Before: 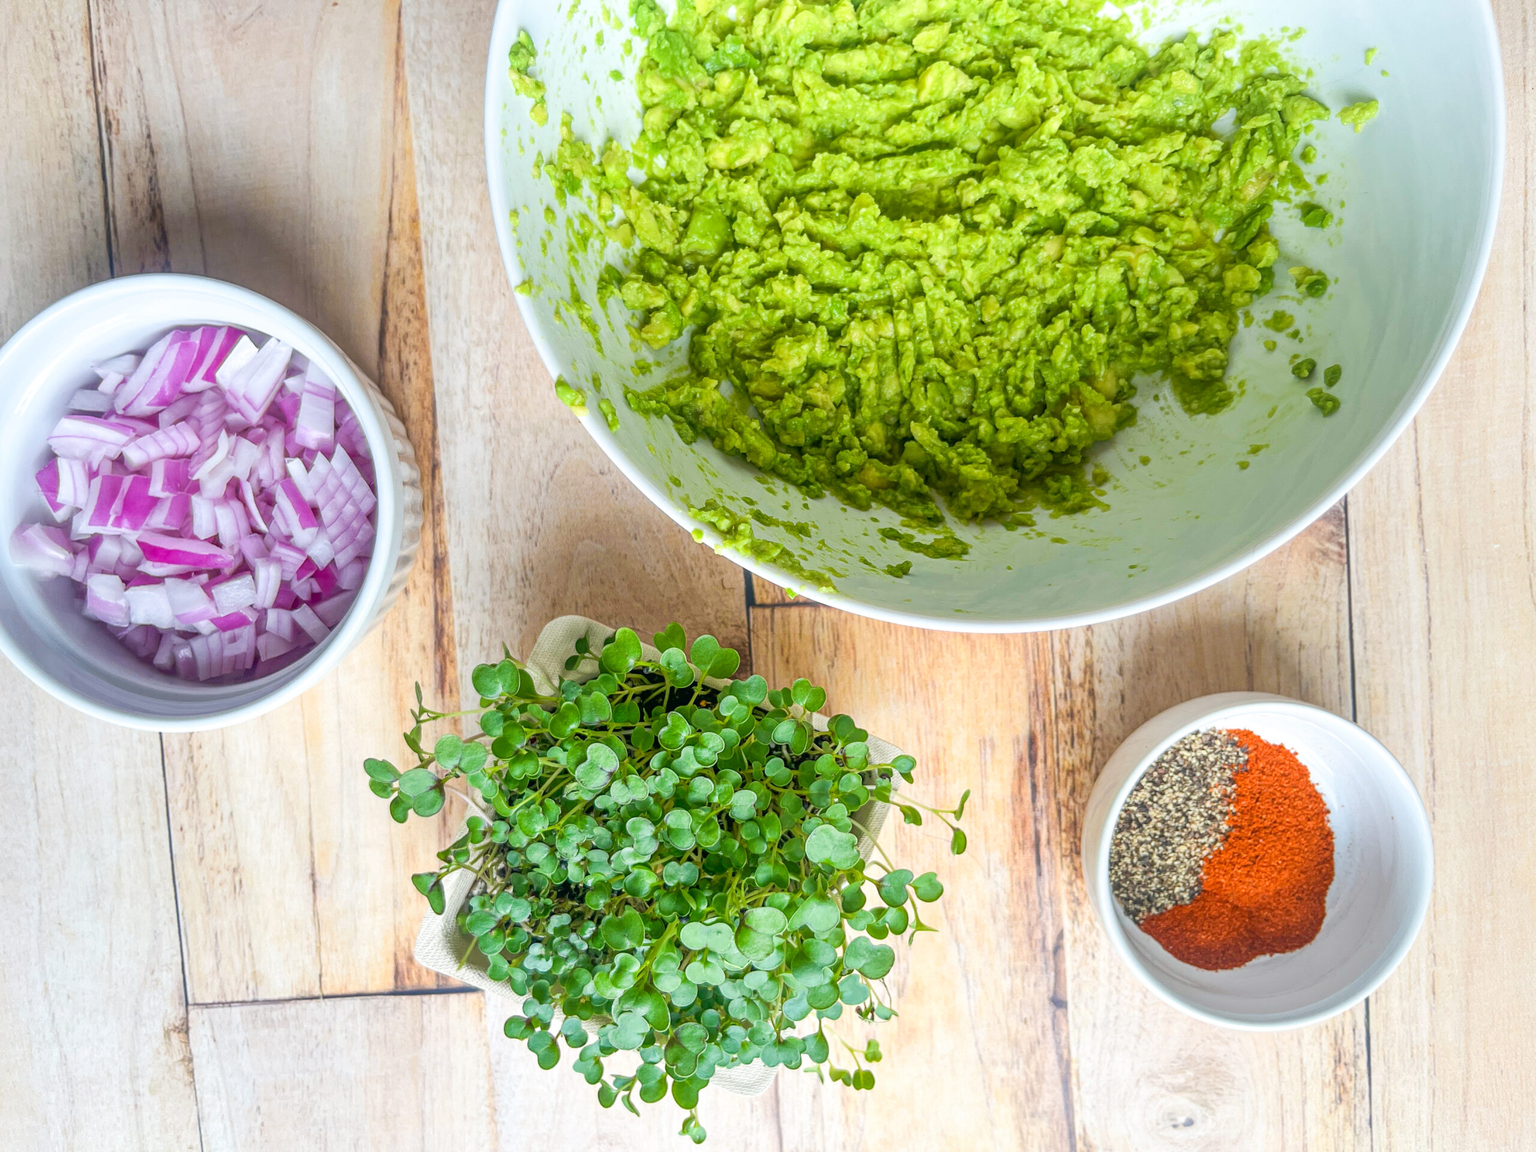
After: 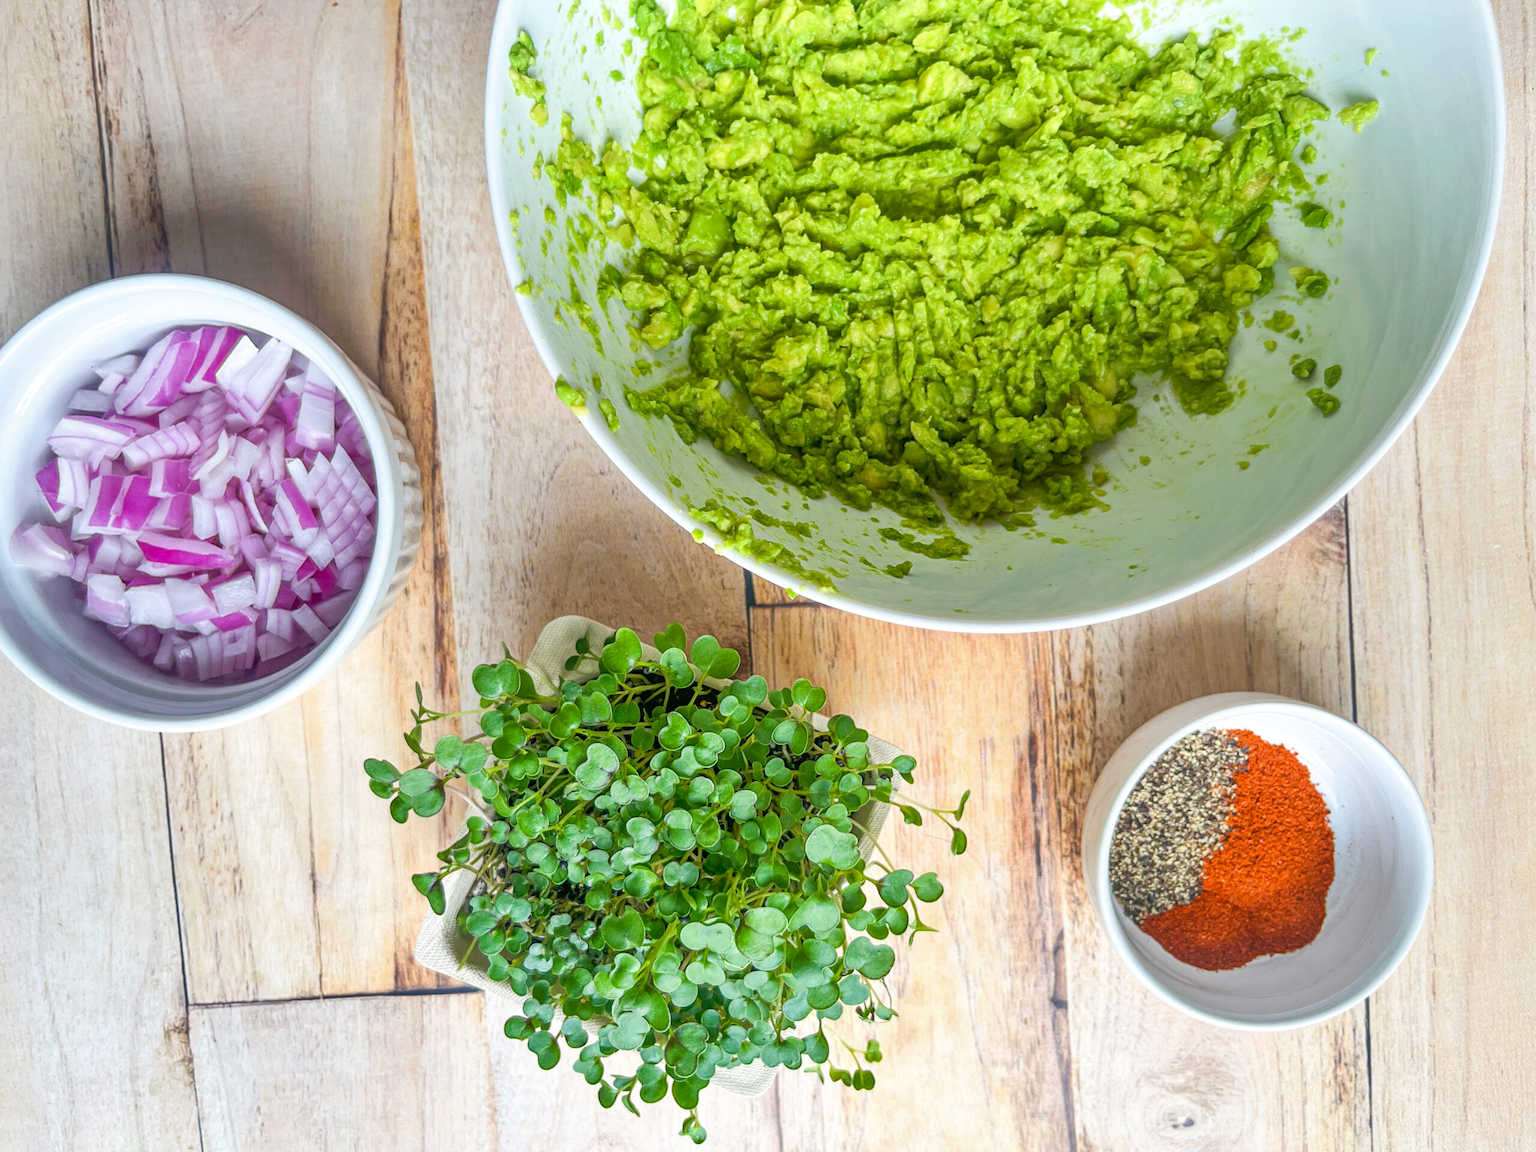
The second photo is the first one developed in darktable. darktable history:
shadows and highlights: shadows 35.96, highlights -34.9, highlights color adjustment 42.43%, soften with gaussian
